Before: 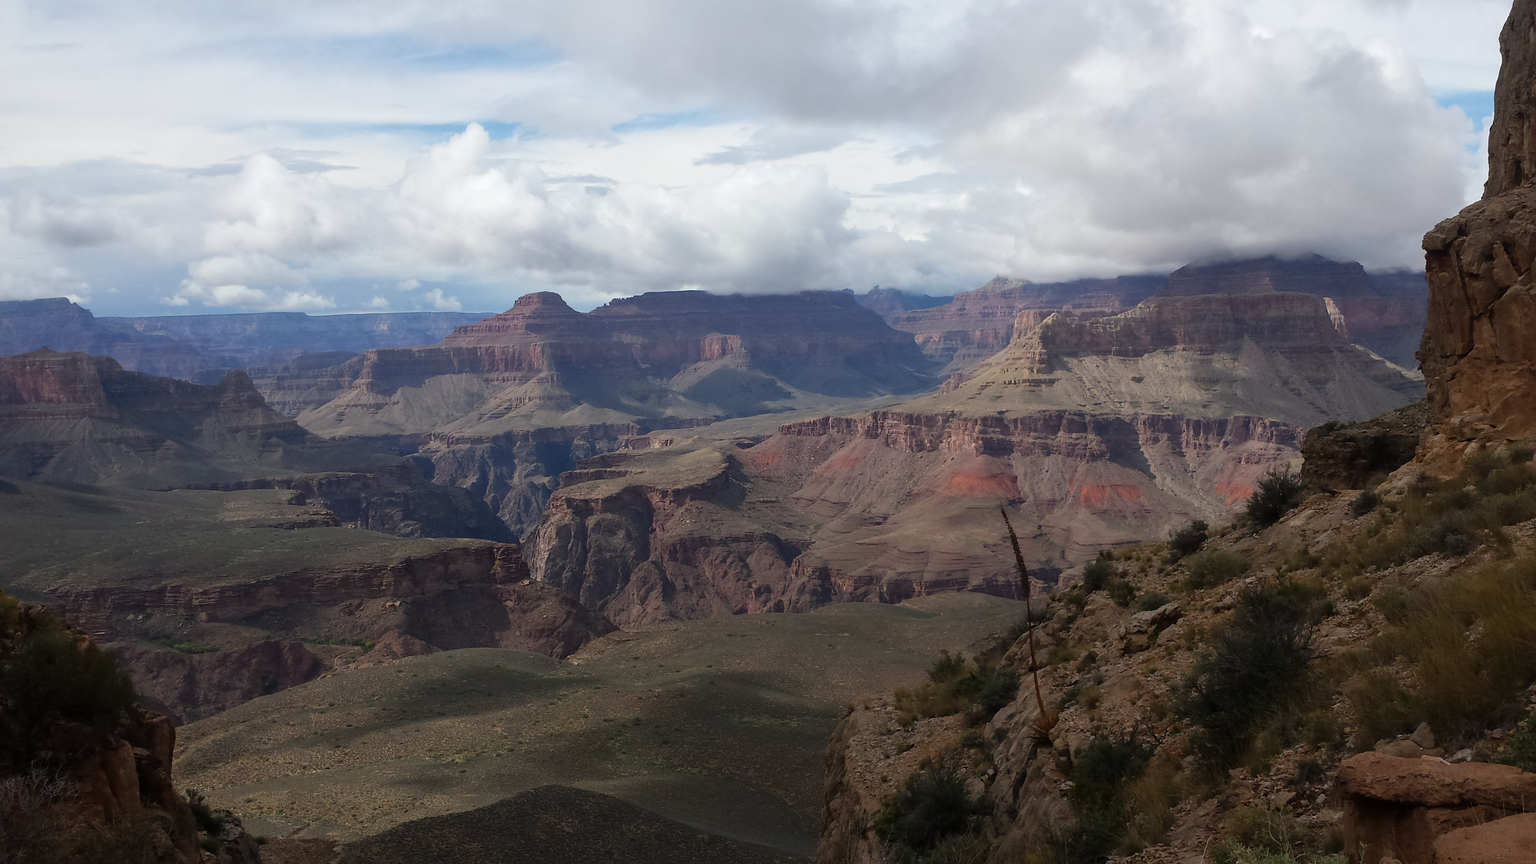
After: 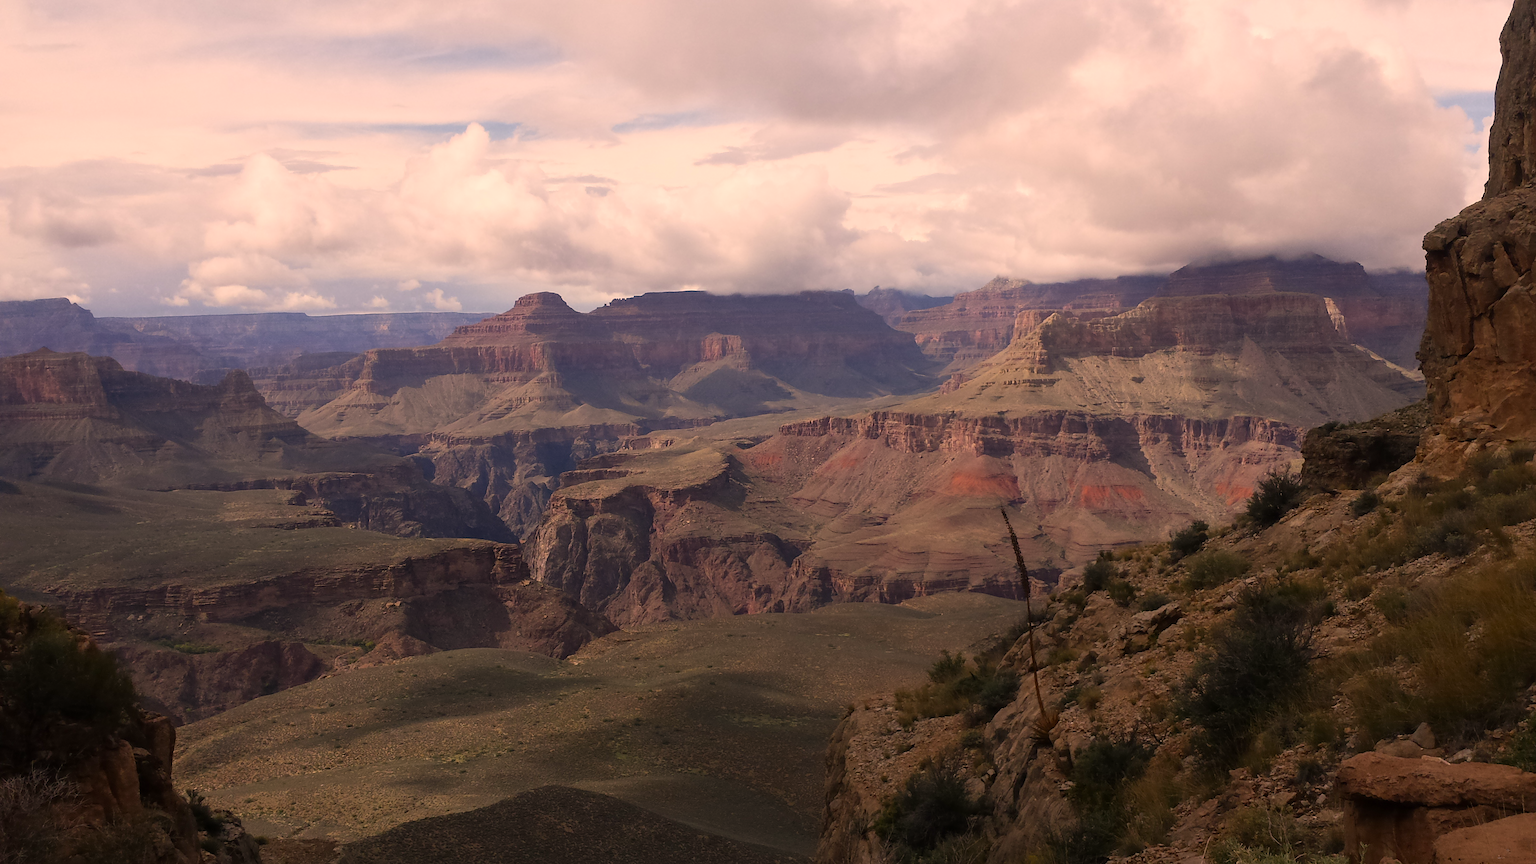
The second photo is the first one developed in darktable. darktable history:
color calibration: x 0.341, y 0.355, temperature 5135.98 K
tone equalizer: smoothing 1
color correction: highlights a* 17.83, highlights b* 19.08
